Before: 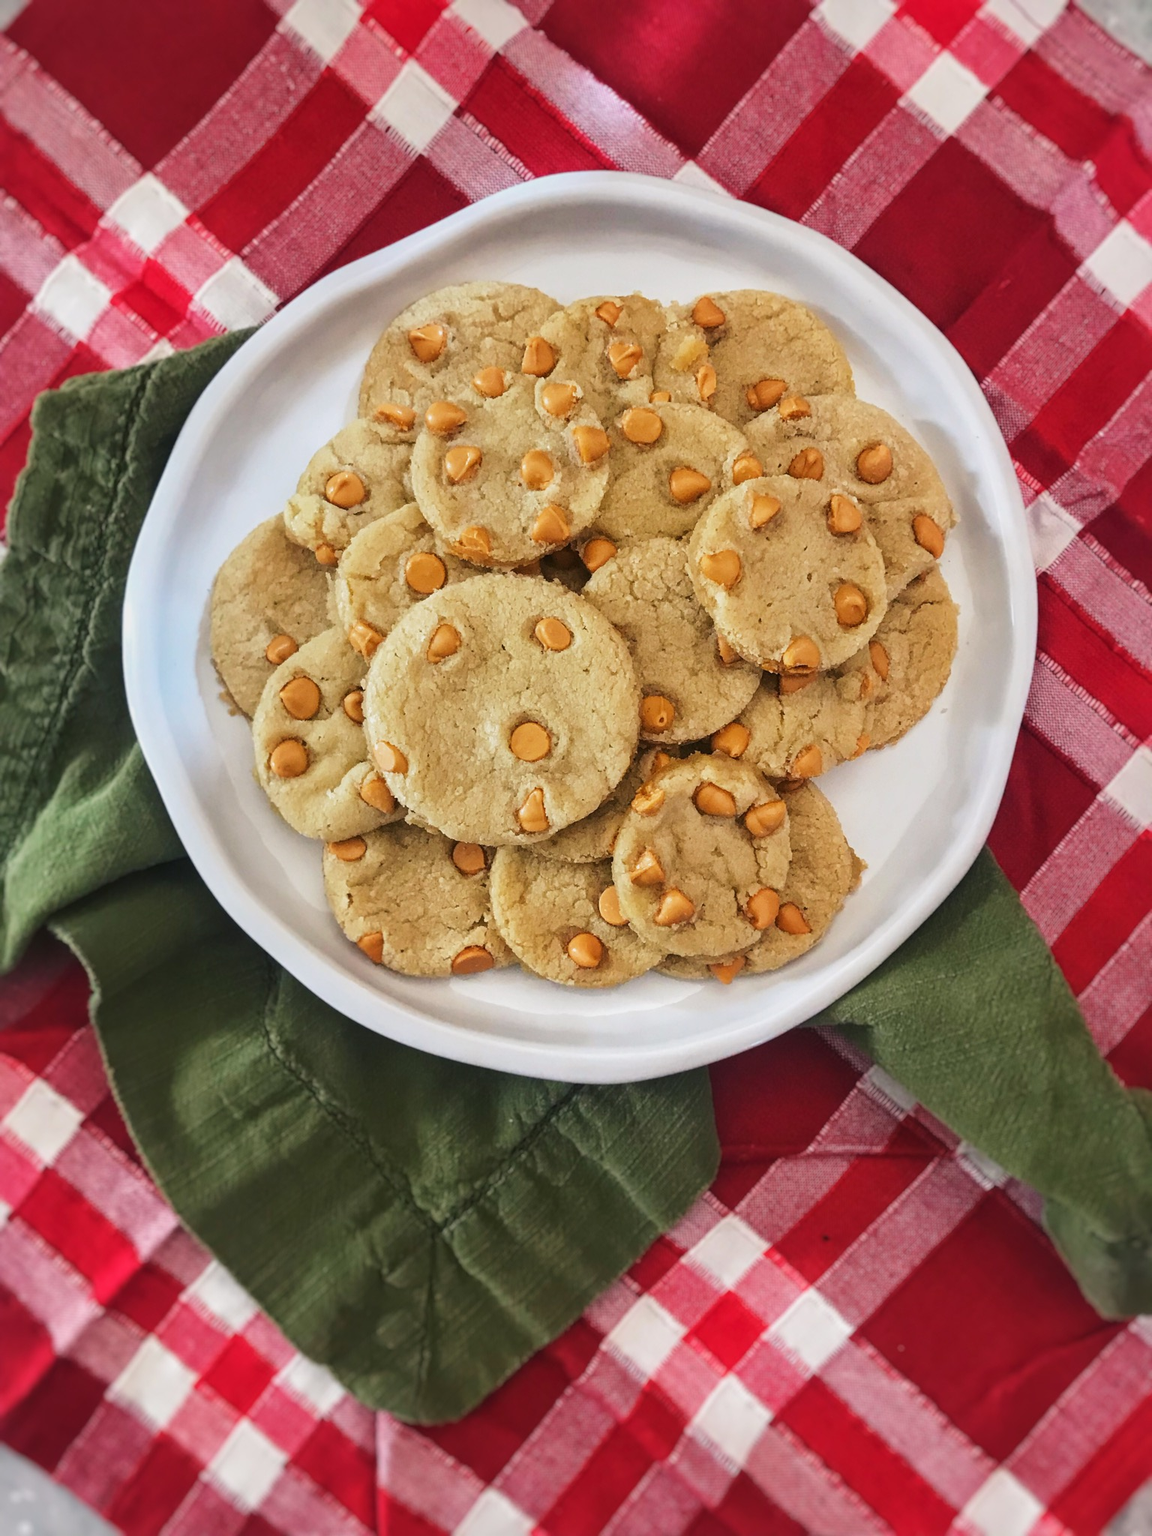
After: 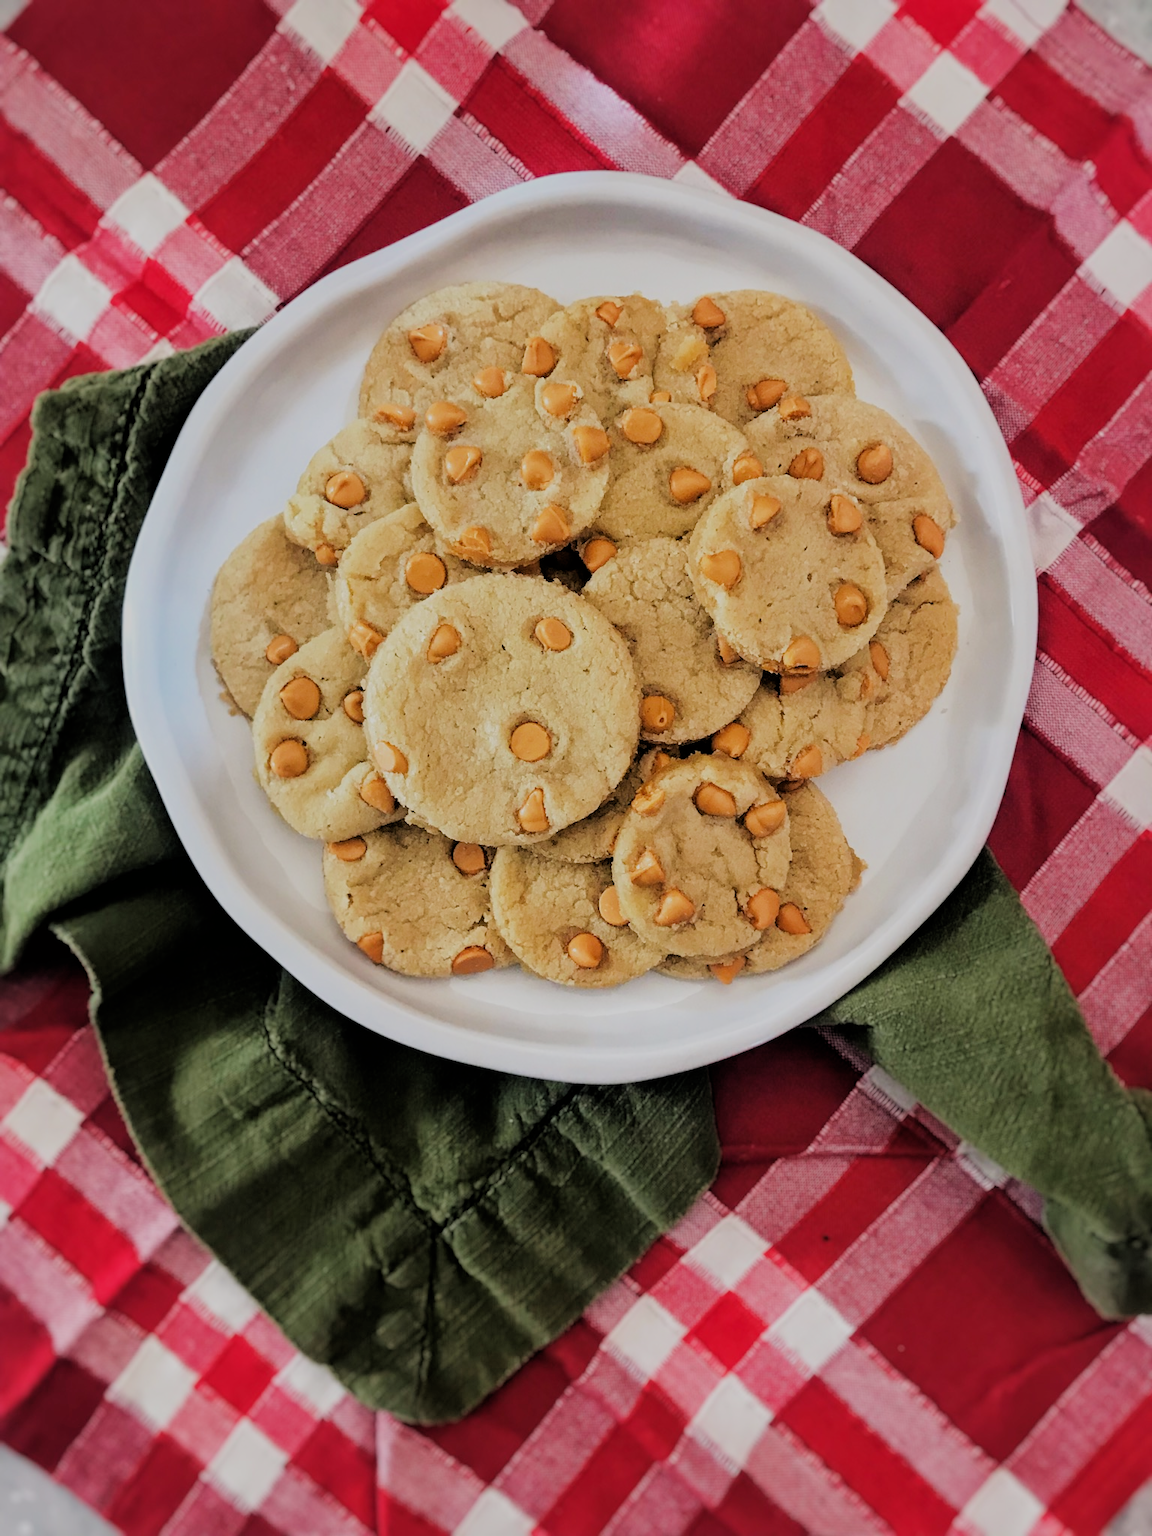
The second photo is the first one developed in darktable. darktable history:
filmic rgb: black relative exposure -4.38 EV, white relative exposure 4.56 EV, hardness 2.37, contrast 1.05
rgb curve: curves: ch0 [(0, 0) (0.136, 0.078) (0.262, 0.245) (0.414, 0.42) (1, 1)], compensate middle gray true, preserve colors basic power
